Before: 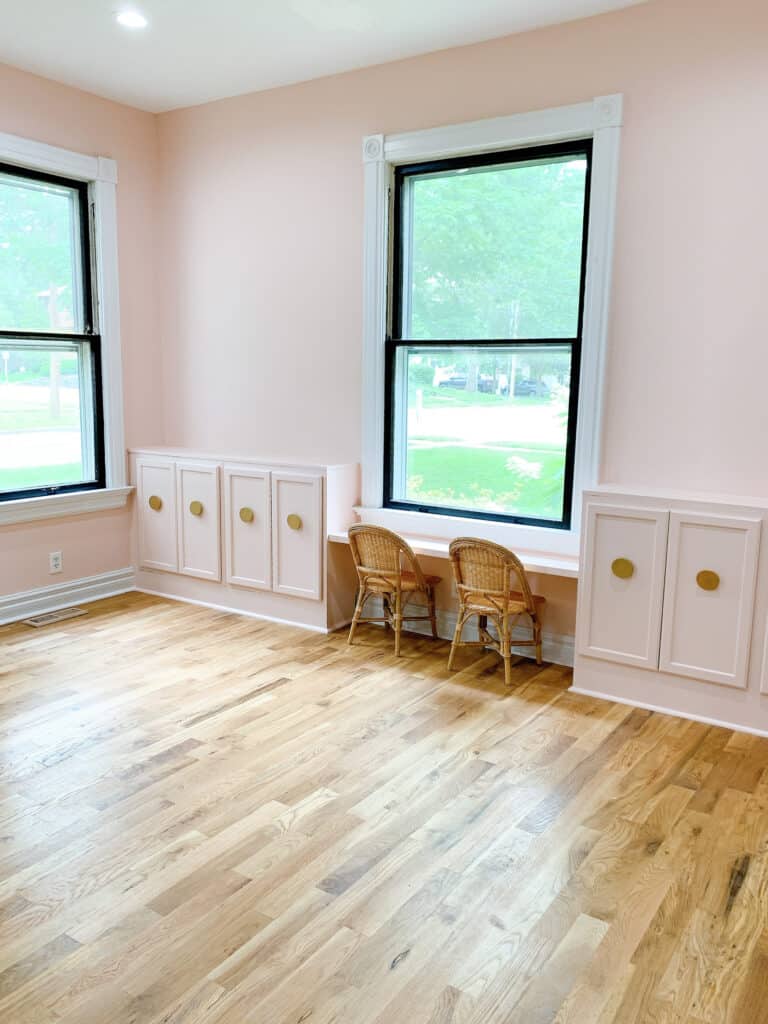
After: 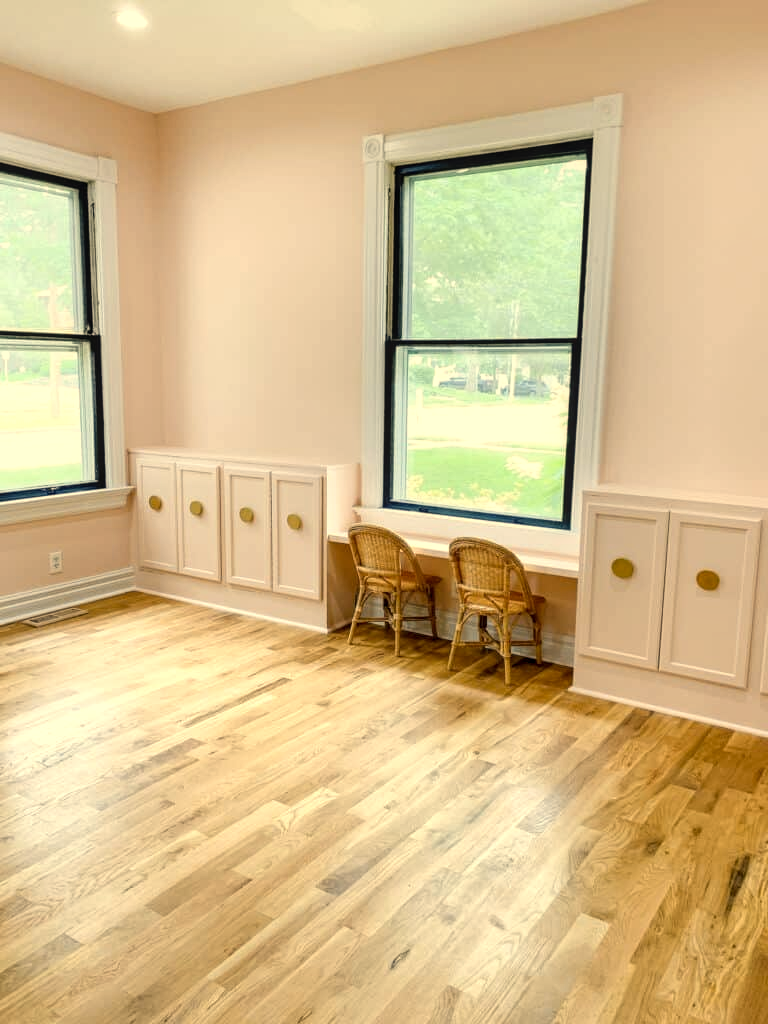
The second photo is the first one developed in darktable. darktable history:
white balance: red 1.123, blue 0.83
local contrast: on, module defaults
color contrast: green-magenta contrast 0.8, blue-yellow contrast 1.1, unbound 0
